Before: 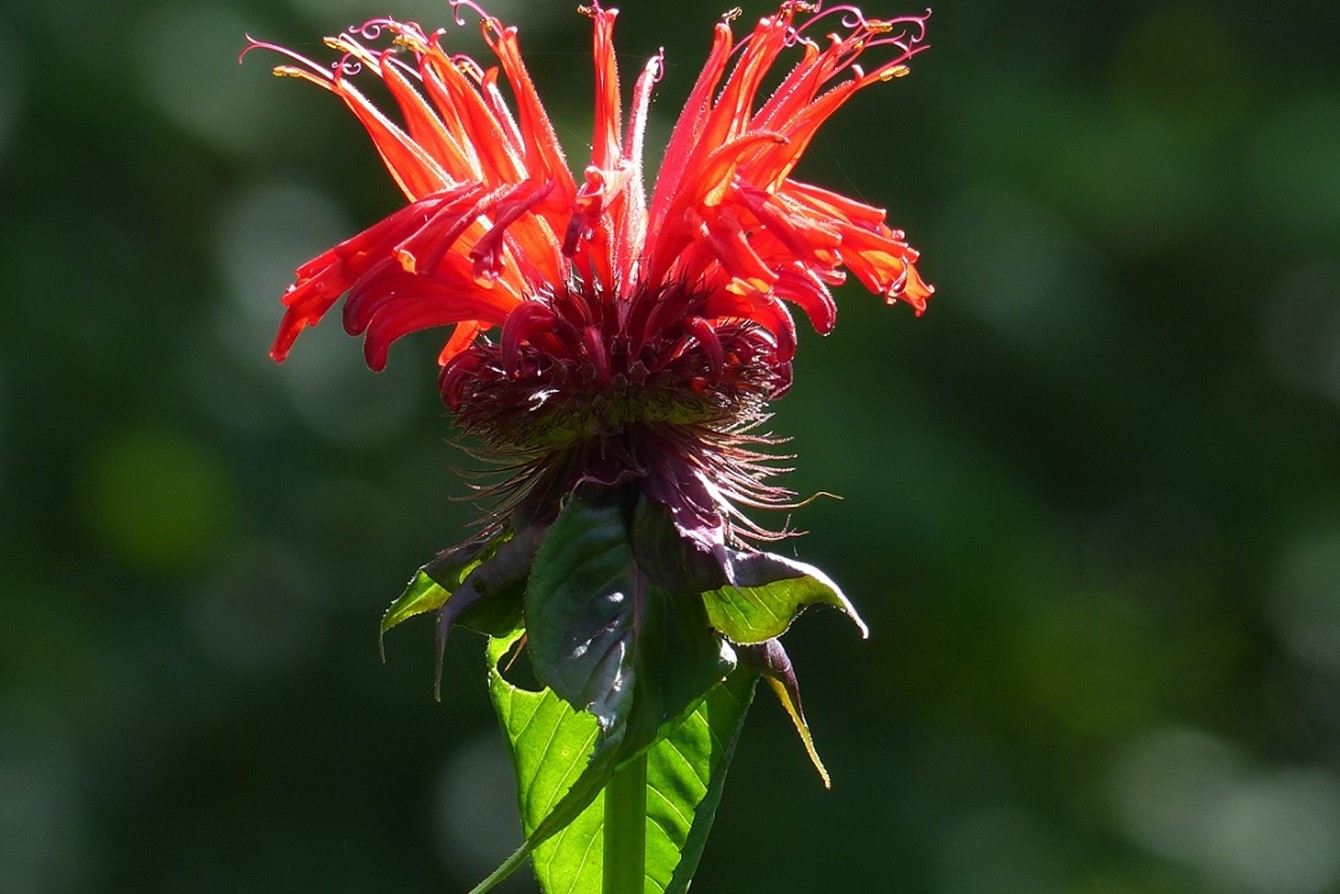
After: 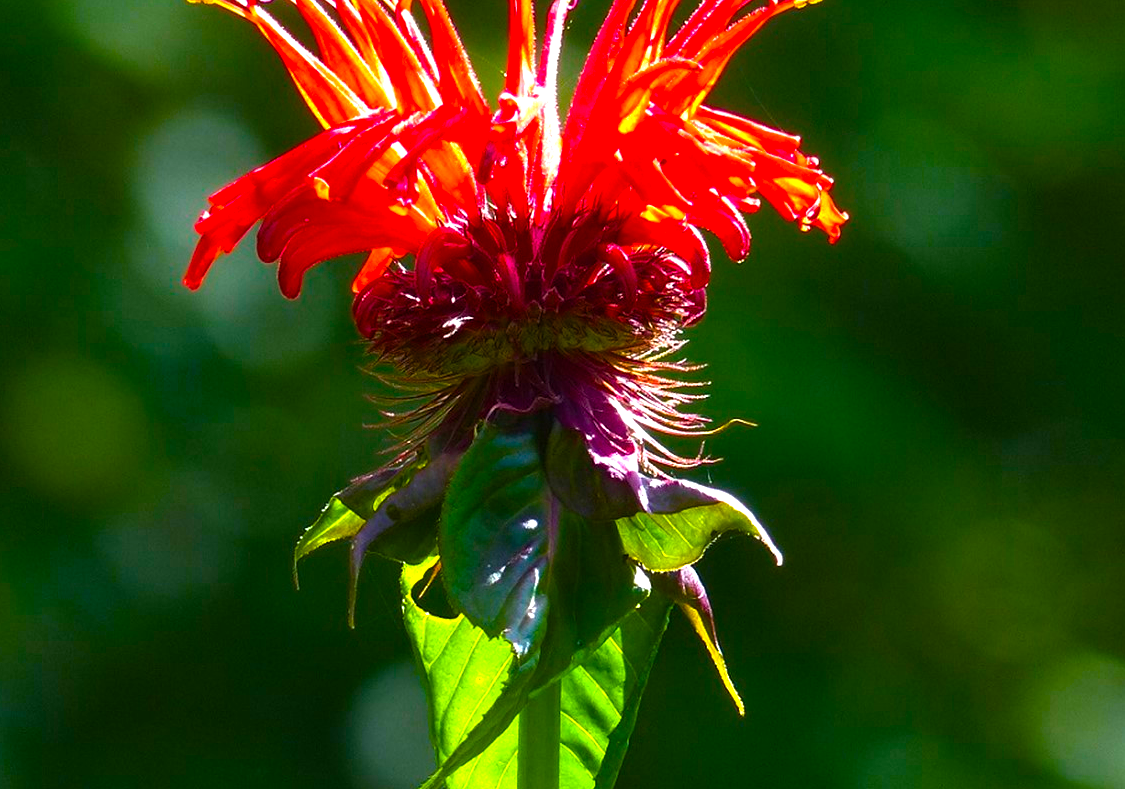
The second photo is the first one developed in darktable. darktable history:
crop: left 6.446%, top 8.188%, right 9.538%, bottom 3.548%
color balance rgb: linear chroma grading › global chroma 25%, perceptual saturation grading › global saturation 40%, perceptual brilliance grading › global brilliance 30%, global vibrance 40%
